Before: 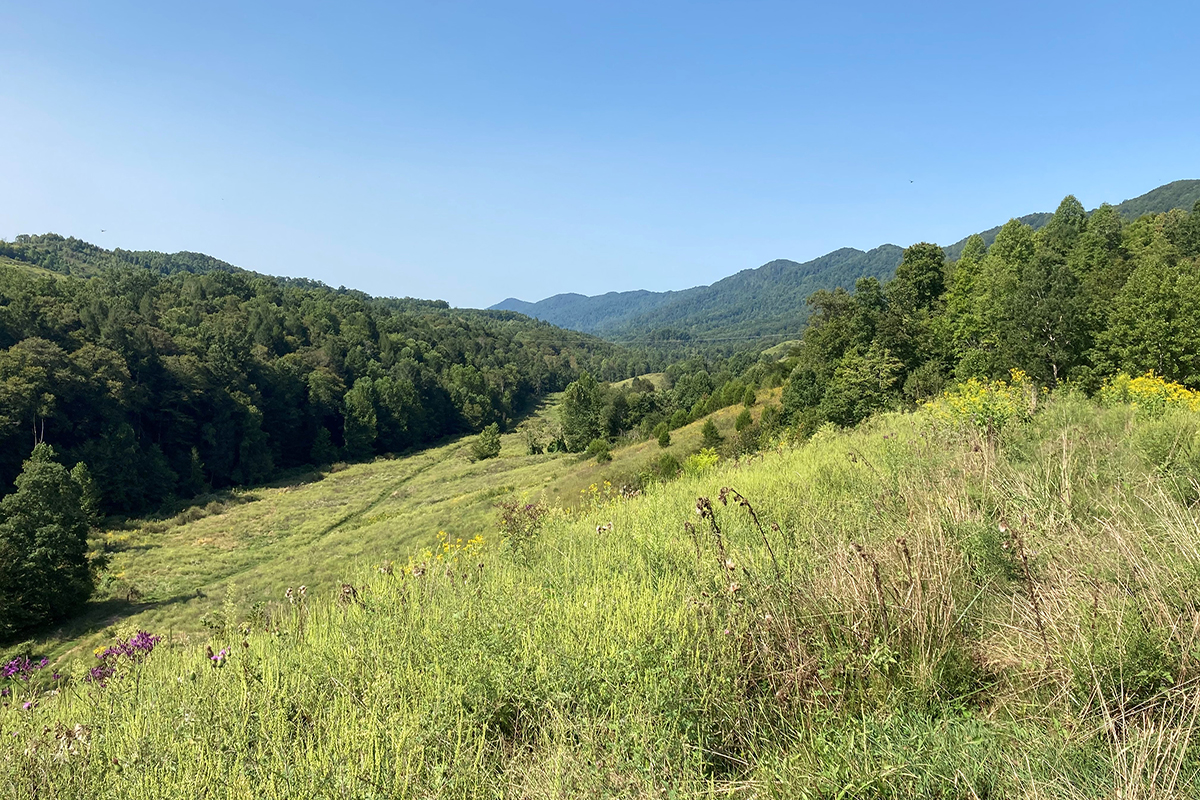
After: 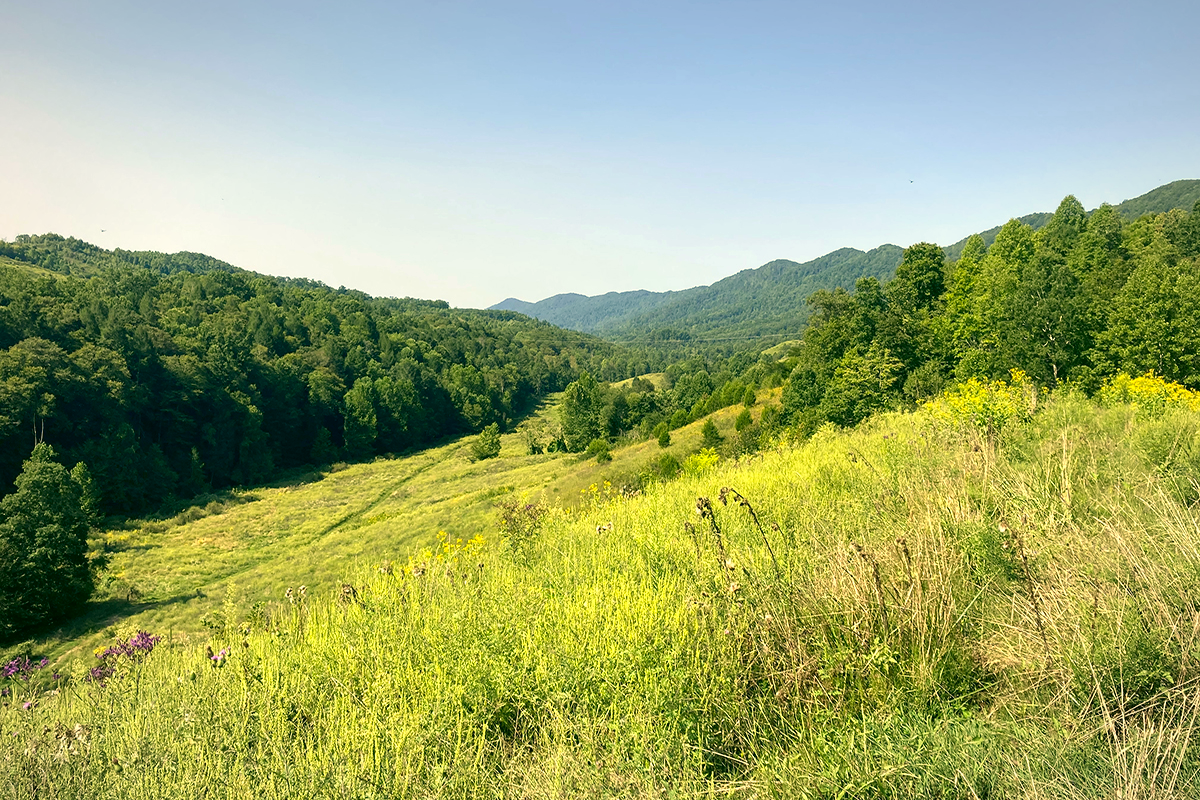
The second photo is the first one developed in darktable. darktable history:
exposure: exposure 0.408 EV, compensate highlight preservation false
vignetting: fall-off radius 100.74%, brightness -0.413, saturation -0.293, width/height ratio 1.34
color correction: highlights a* 4.89, highlights b* 24.1, shadows a* -16.07, shadows b* 3.89
